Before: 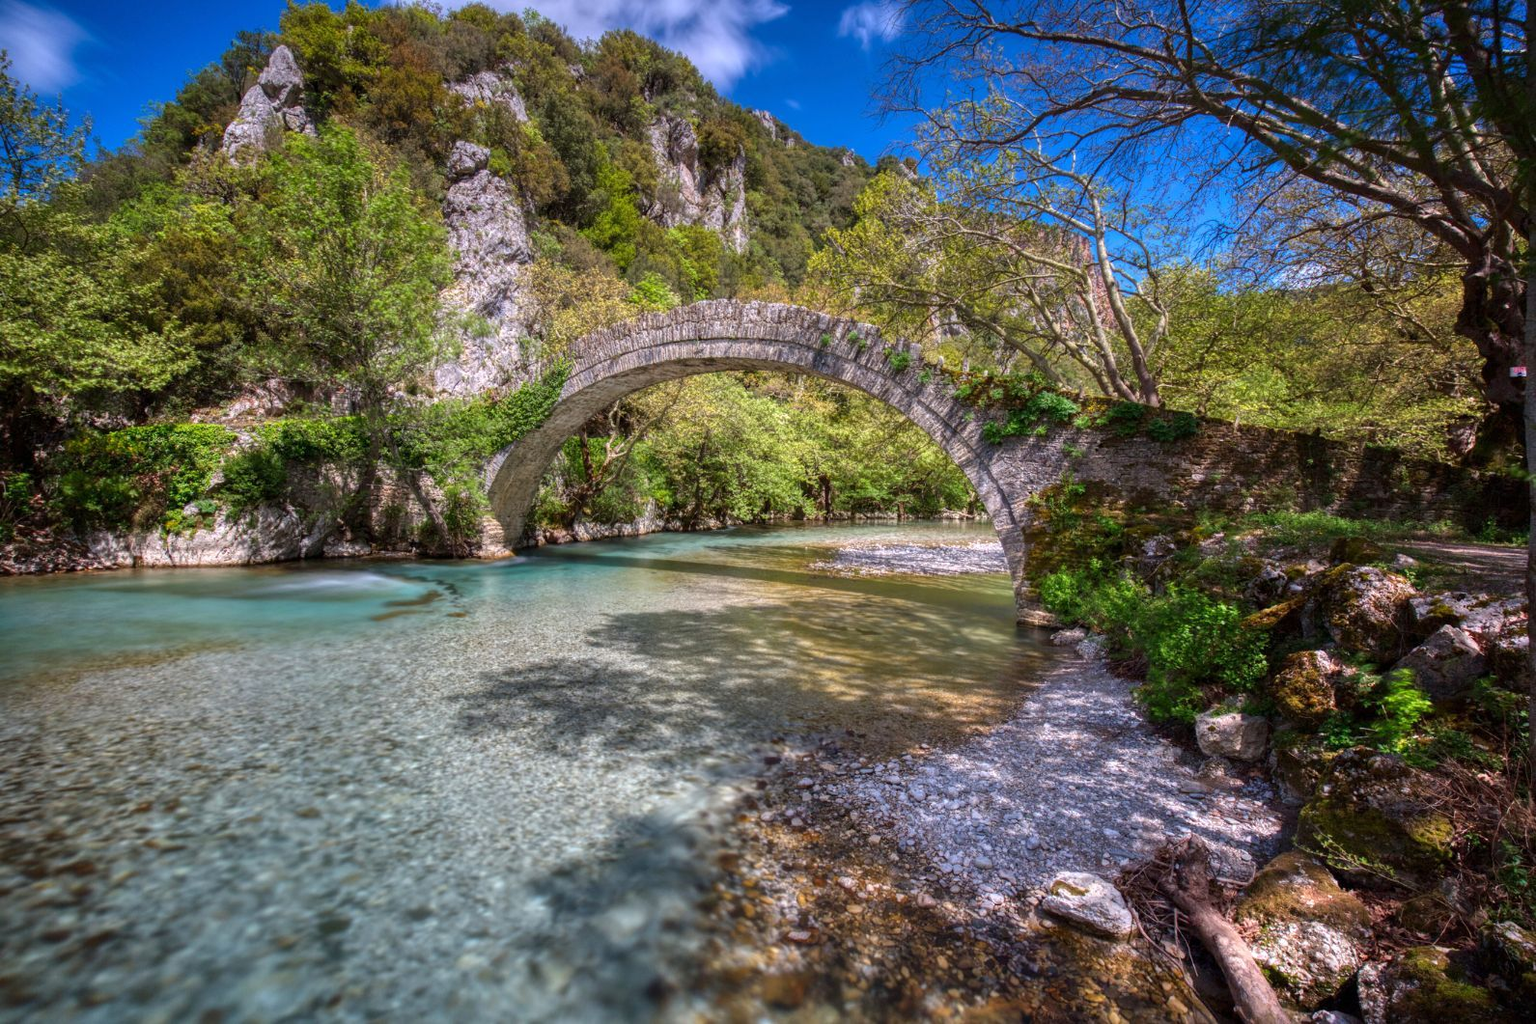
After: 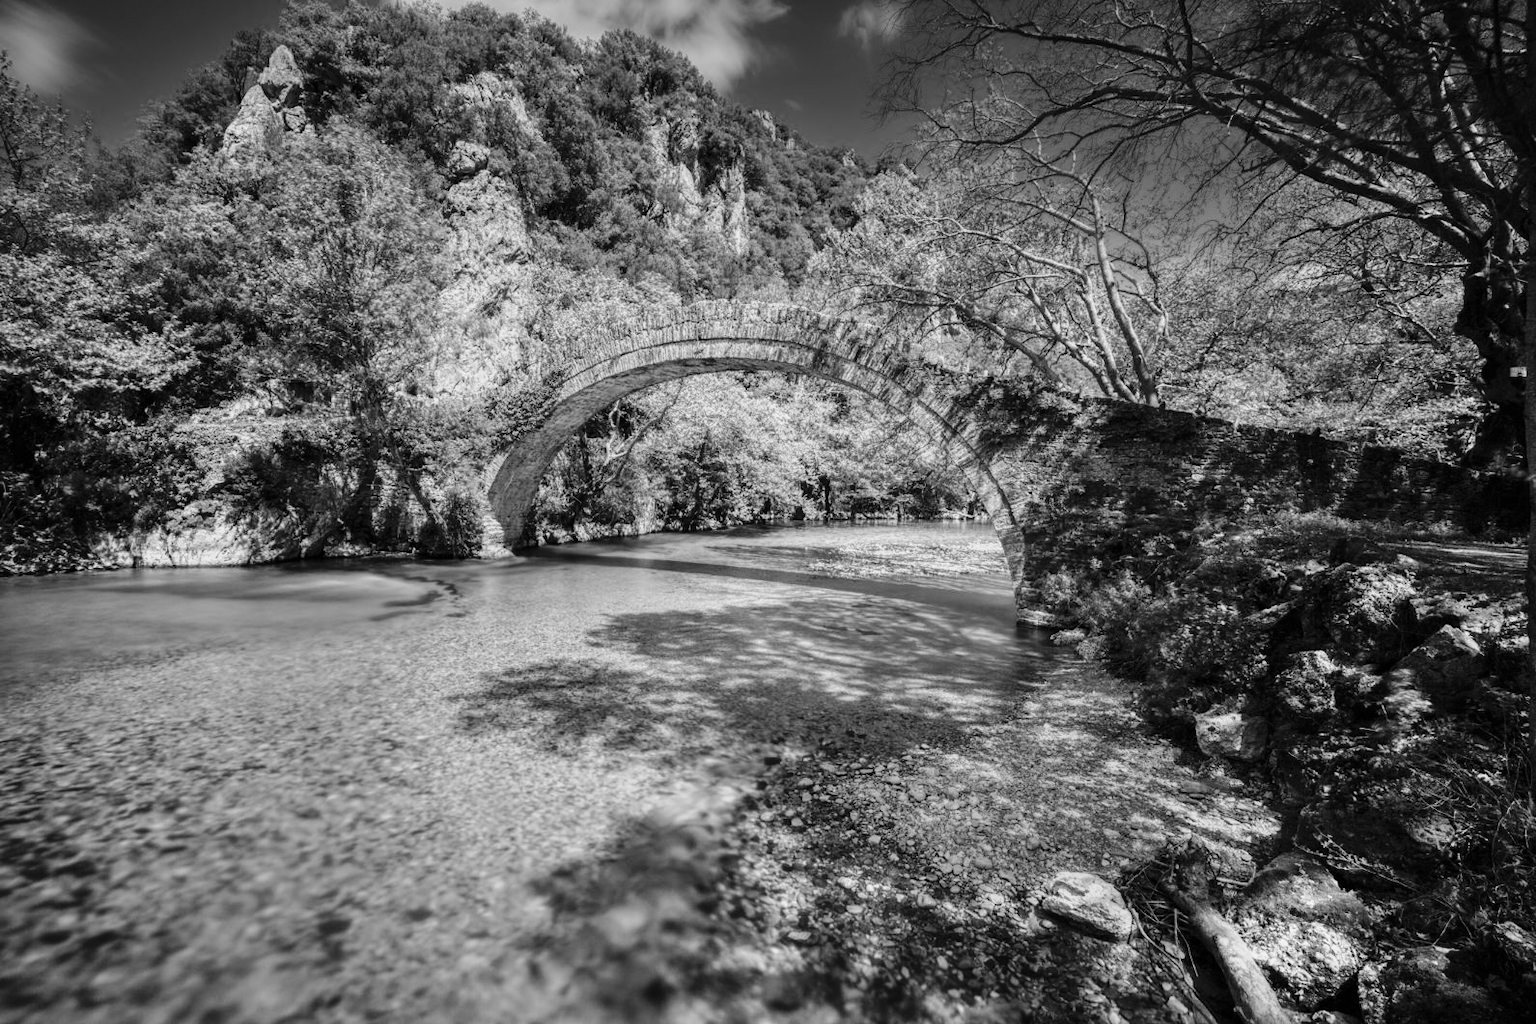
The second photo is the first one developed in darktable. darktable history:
base curve: curves: ch0 [(0, 0) (0.036, 0.025) (0.121, 0.166) (0.206, 0.329) (0.605, 0.79) (1, 1)], preserve colors none
tone equalizer: on, module defaults
monochrome: a 26.22, b 42.67, size 0.8
